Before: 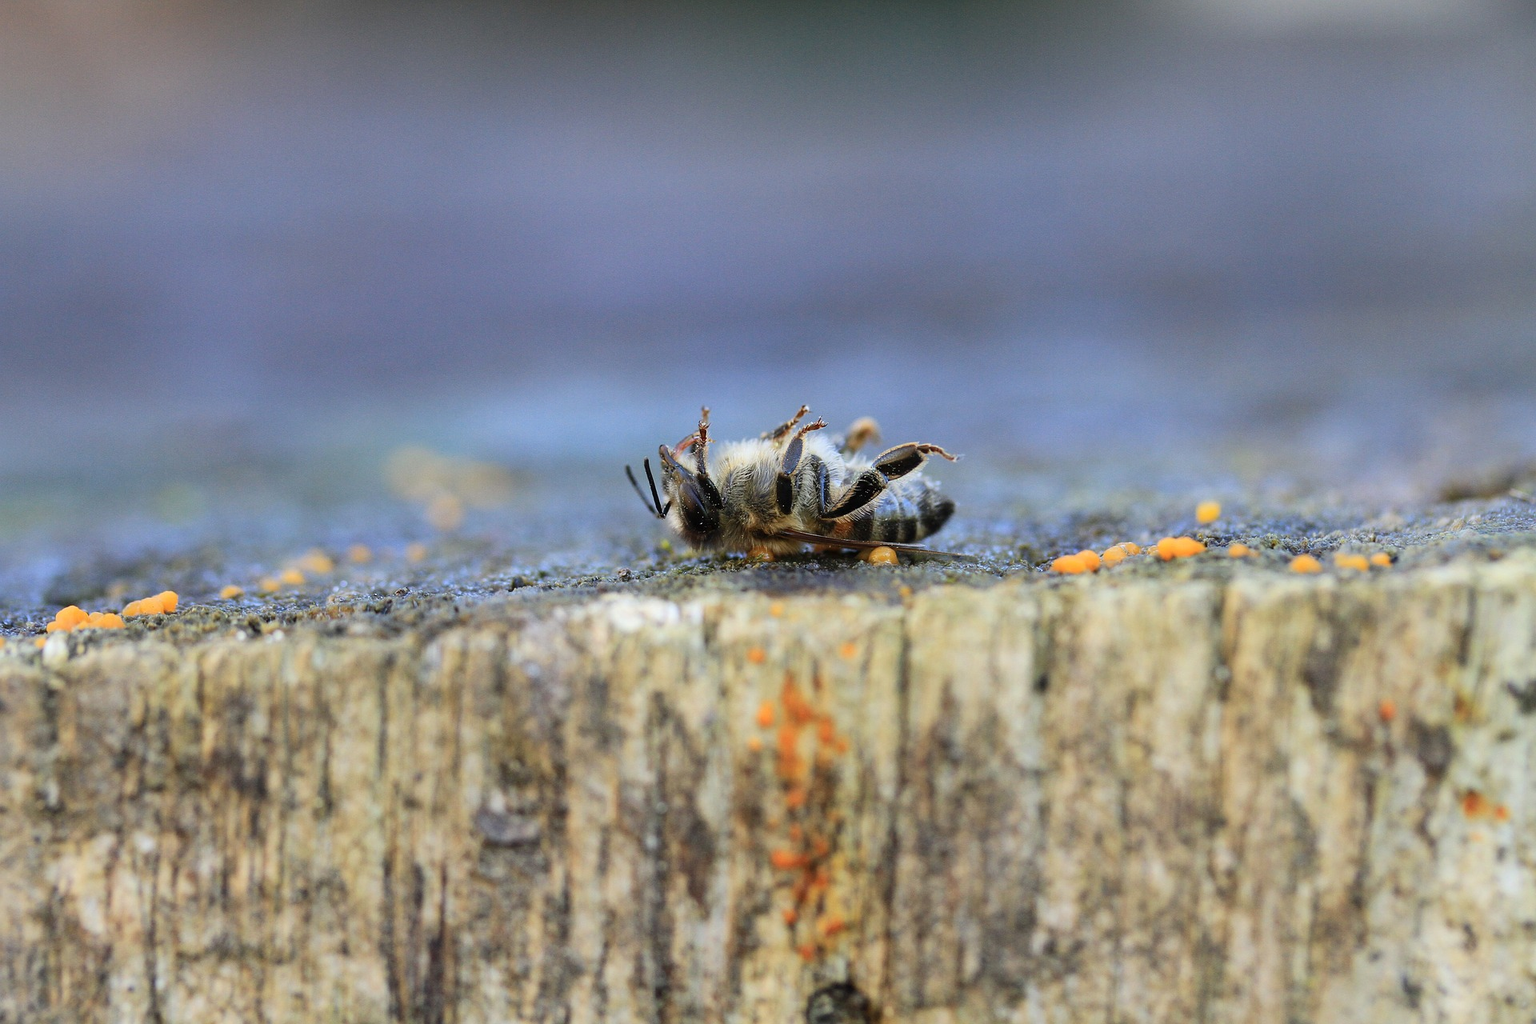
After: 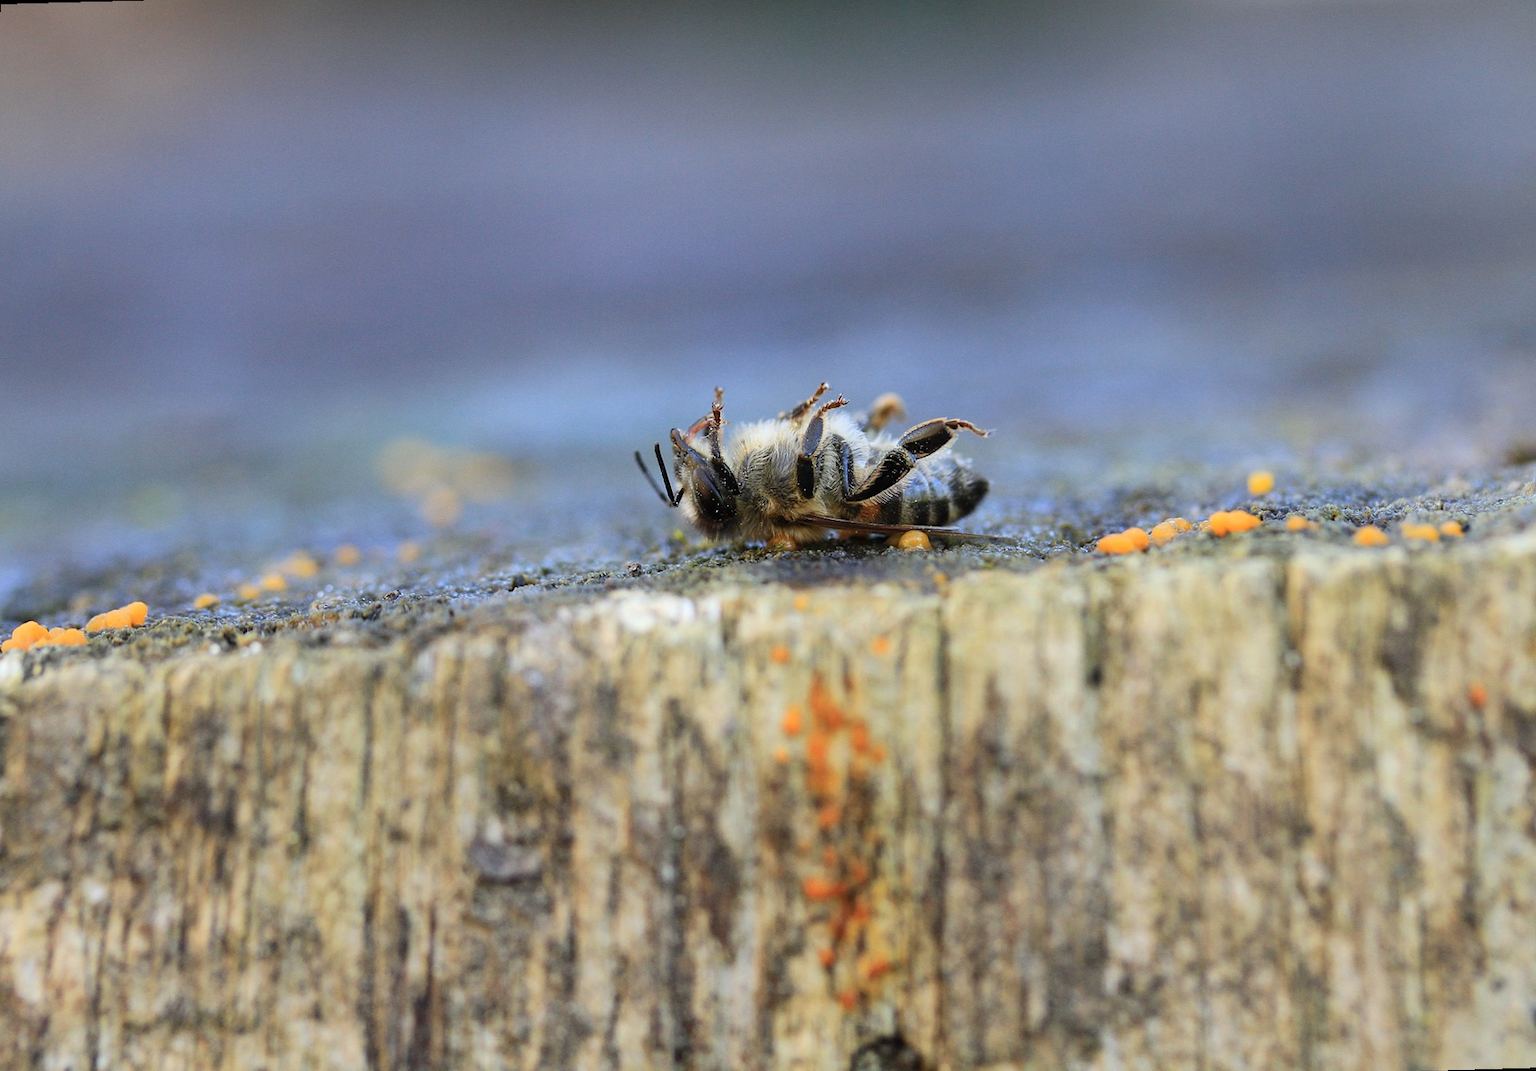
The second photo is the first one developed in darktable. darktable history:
rotate and perspective: rotation -1.68°, lens shift (vertical) -0.146, crop left 0.049, crop right 0.912, crop top 0.032, crop bottom 0.96
tone equalizer: on, module defaults
